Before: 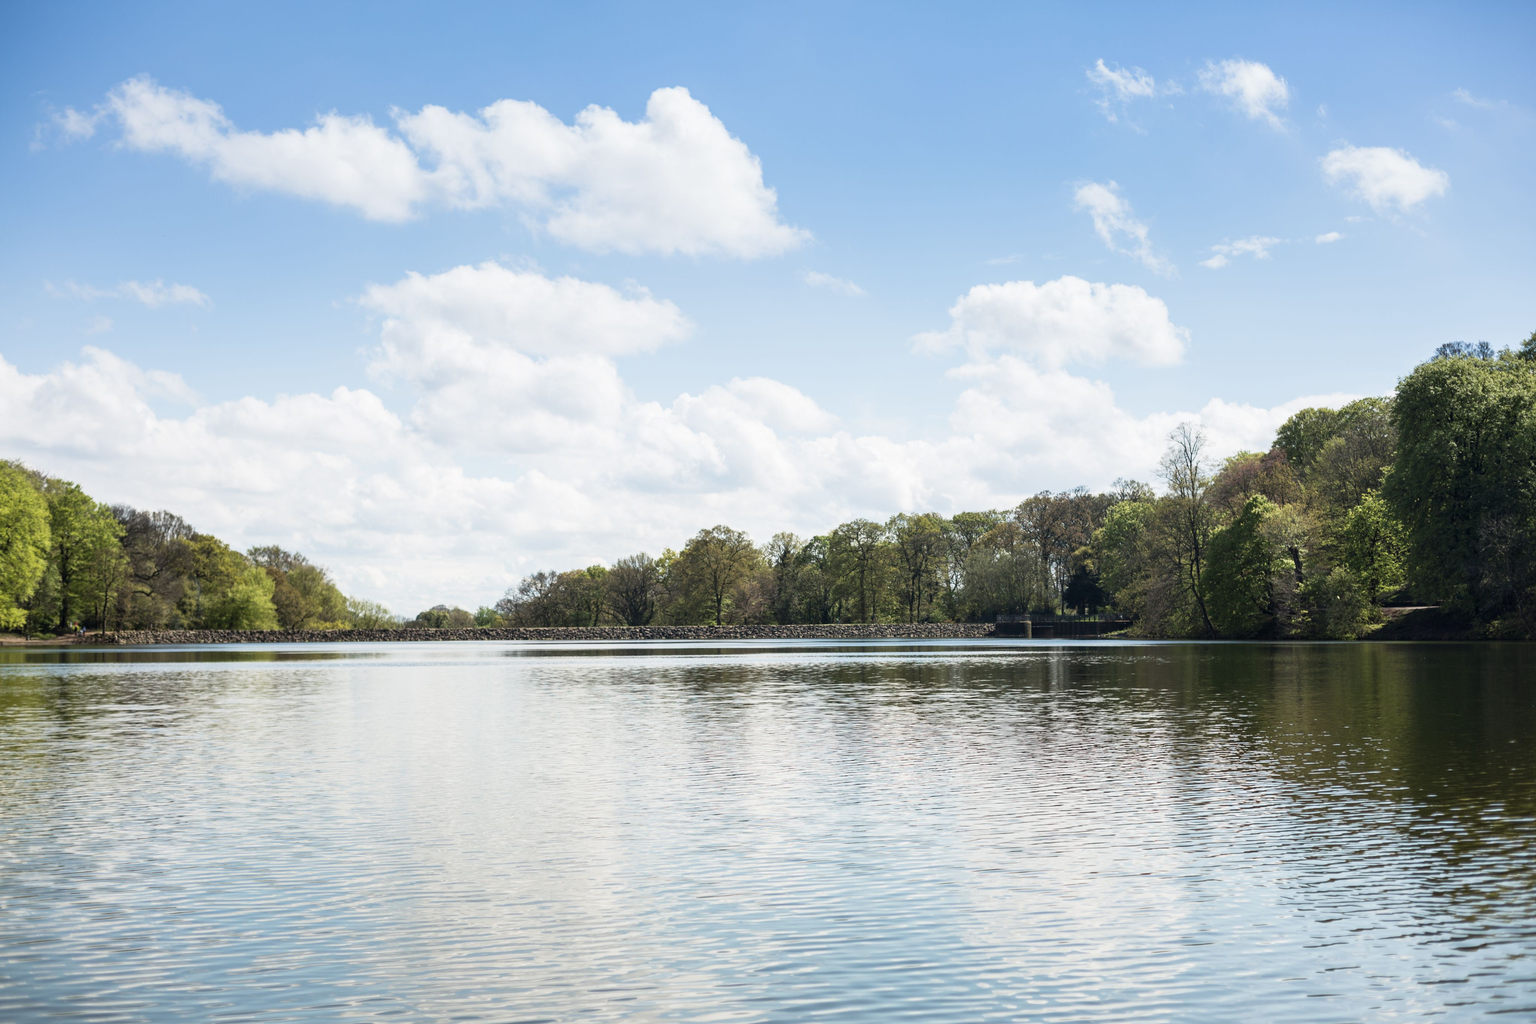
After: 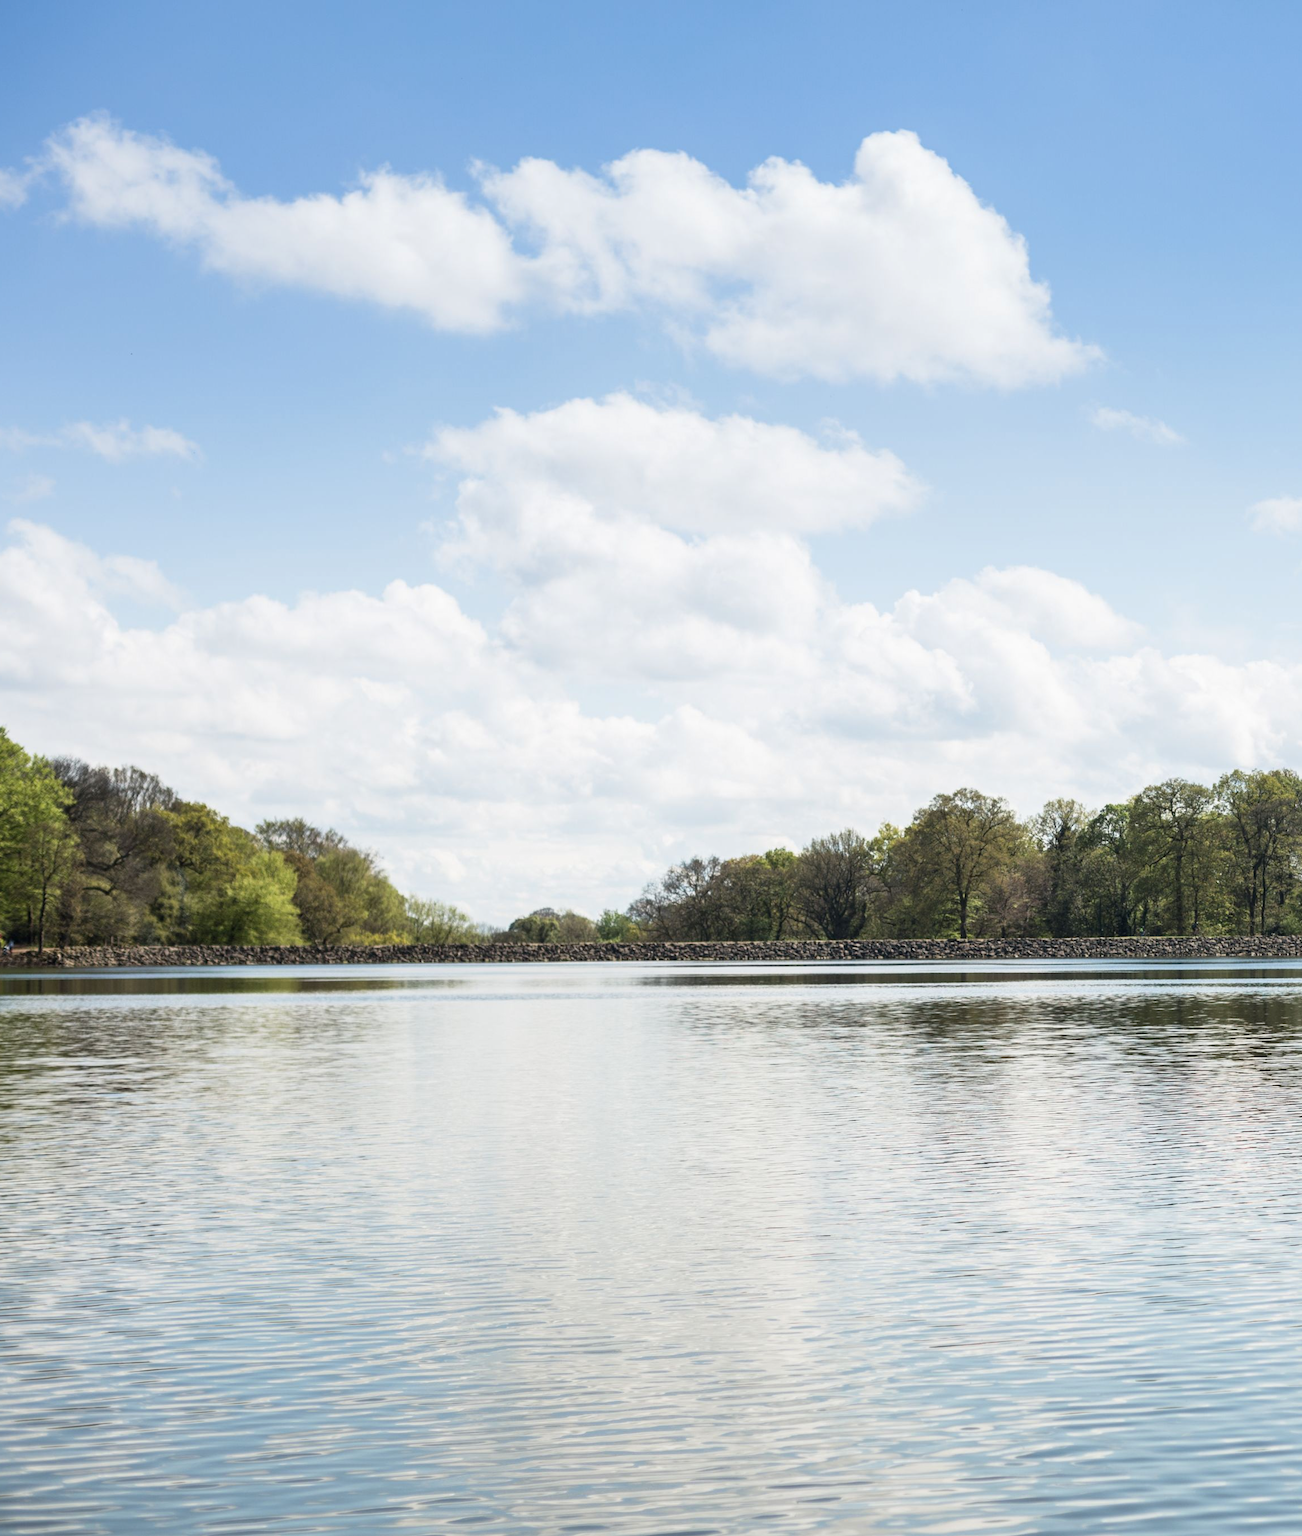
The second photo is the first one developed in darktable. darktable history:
base curve: curves: ch0 [(0, 0) (0.472, 0.455) (1, 1)], exposure shift 0.01, preserve colors none
crop: left 5.023%, right 38.444%
